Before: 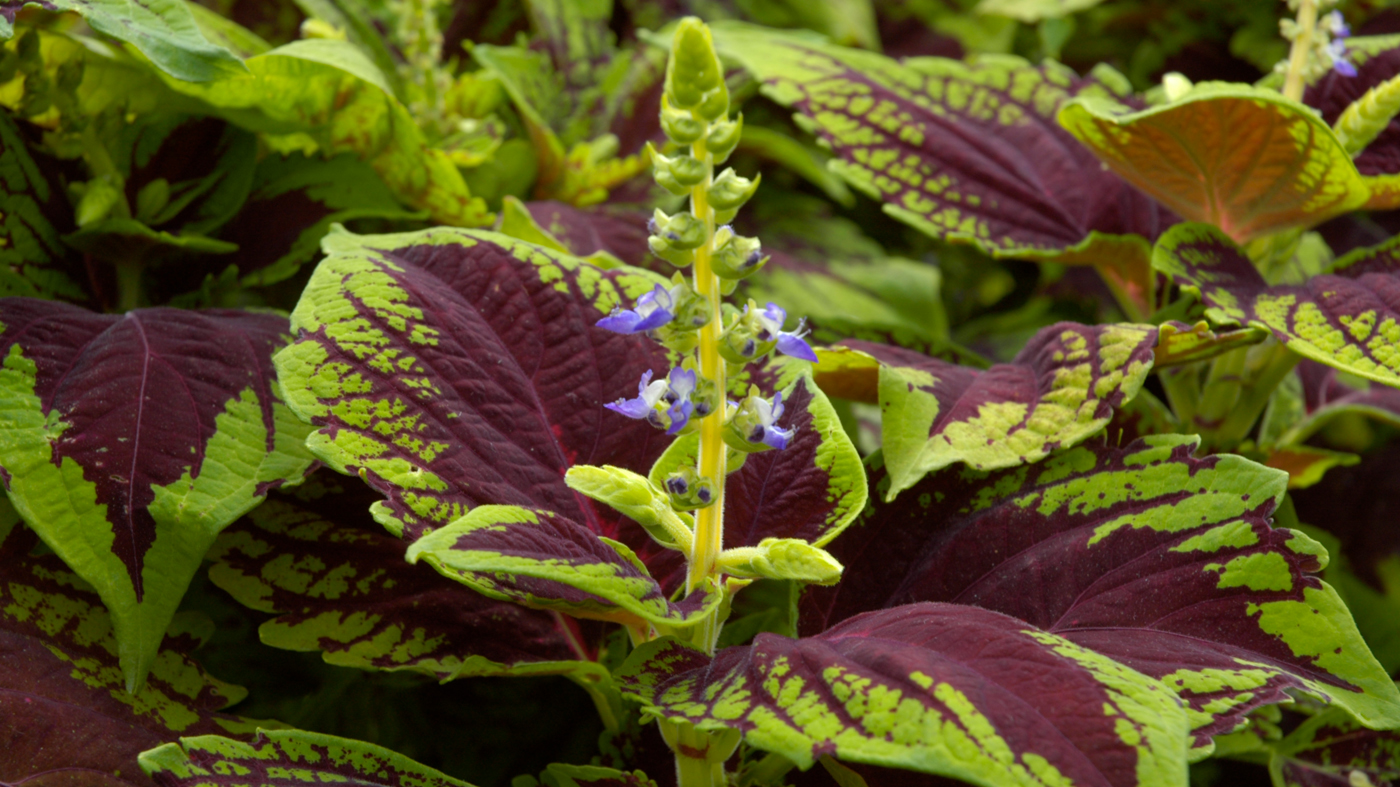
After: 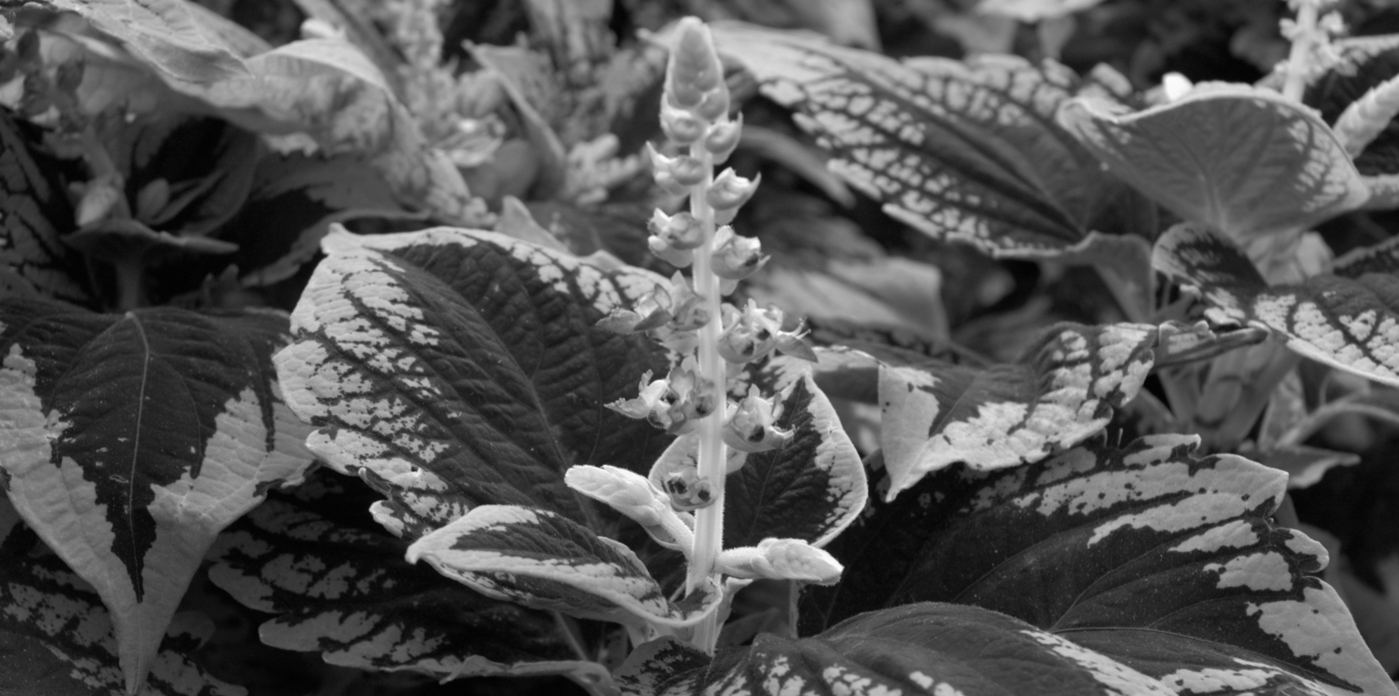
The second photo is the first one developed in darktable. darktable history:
crop and rotate: top 0%, bottom 11.49%
monochrome: on, module defaults
